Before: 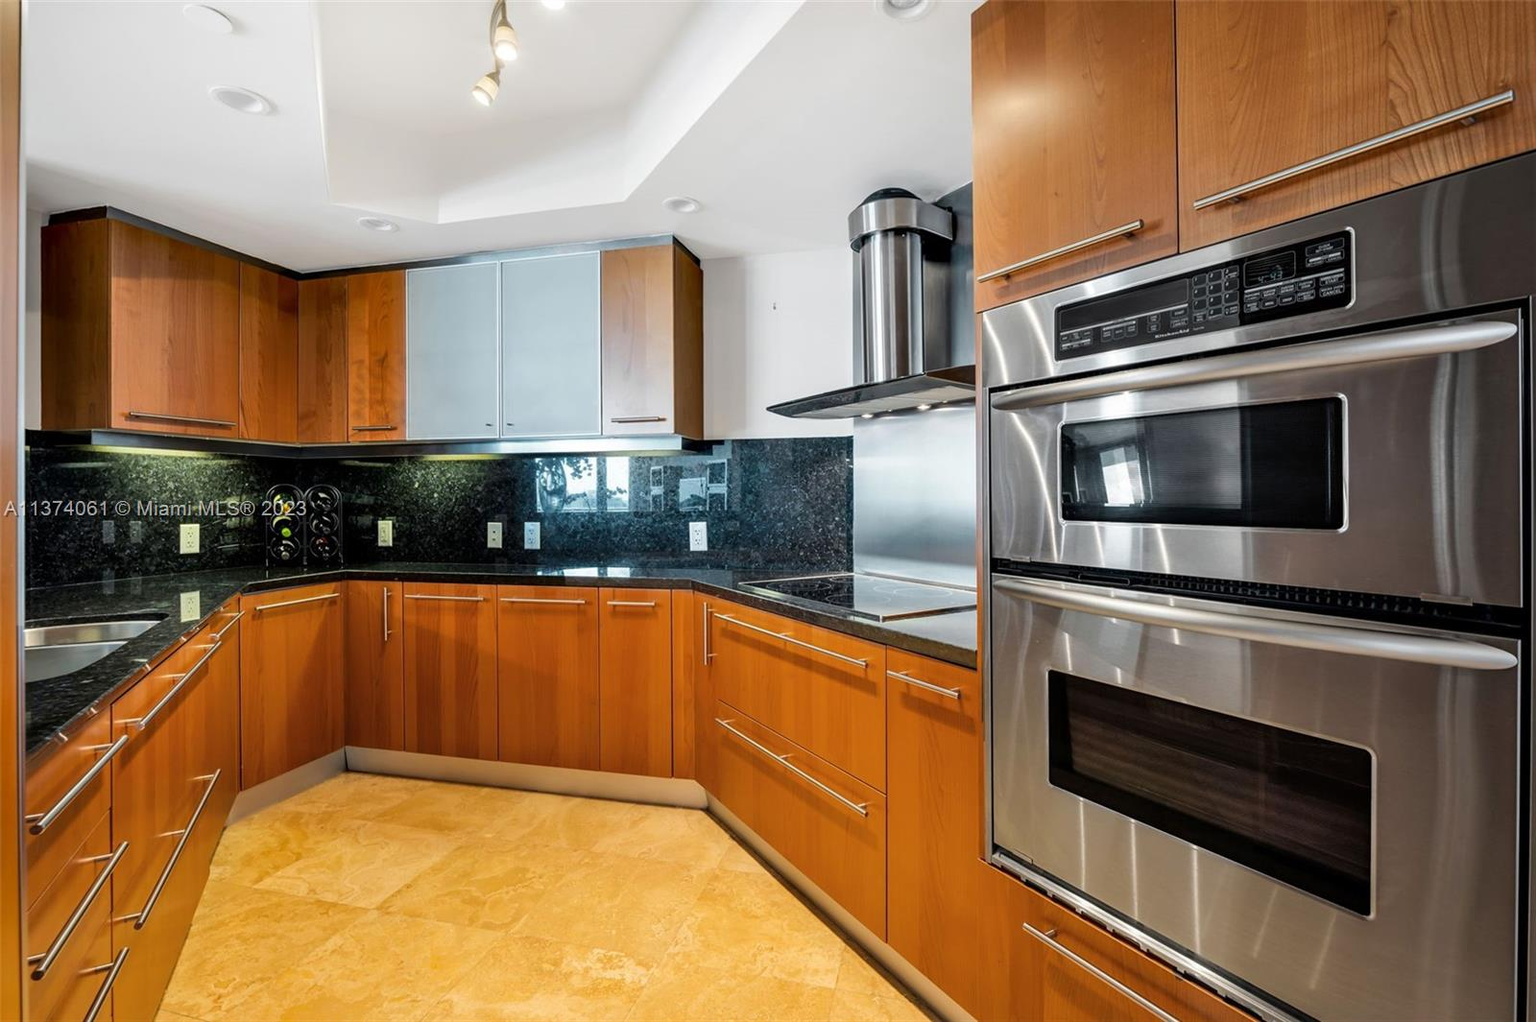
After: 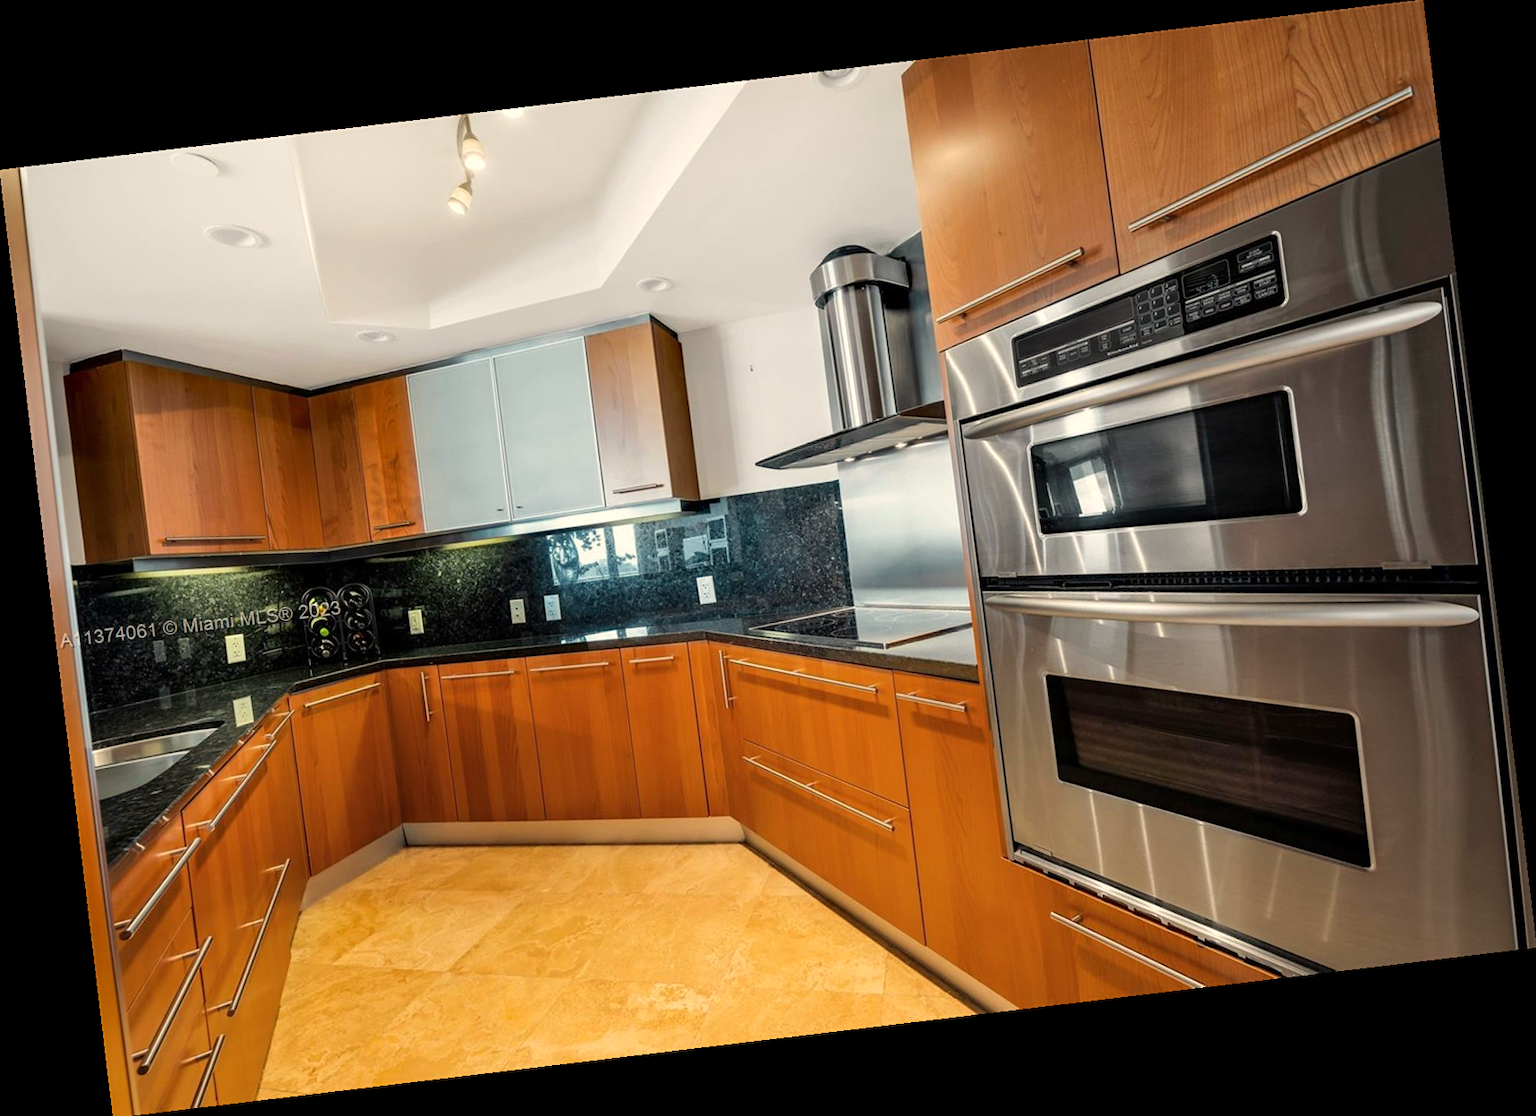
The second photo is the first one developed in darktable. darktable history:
white balance: red 1.045, blue 0.932
rotate and perspective: rotation -6.83°, automatic cropping off
